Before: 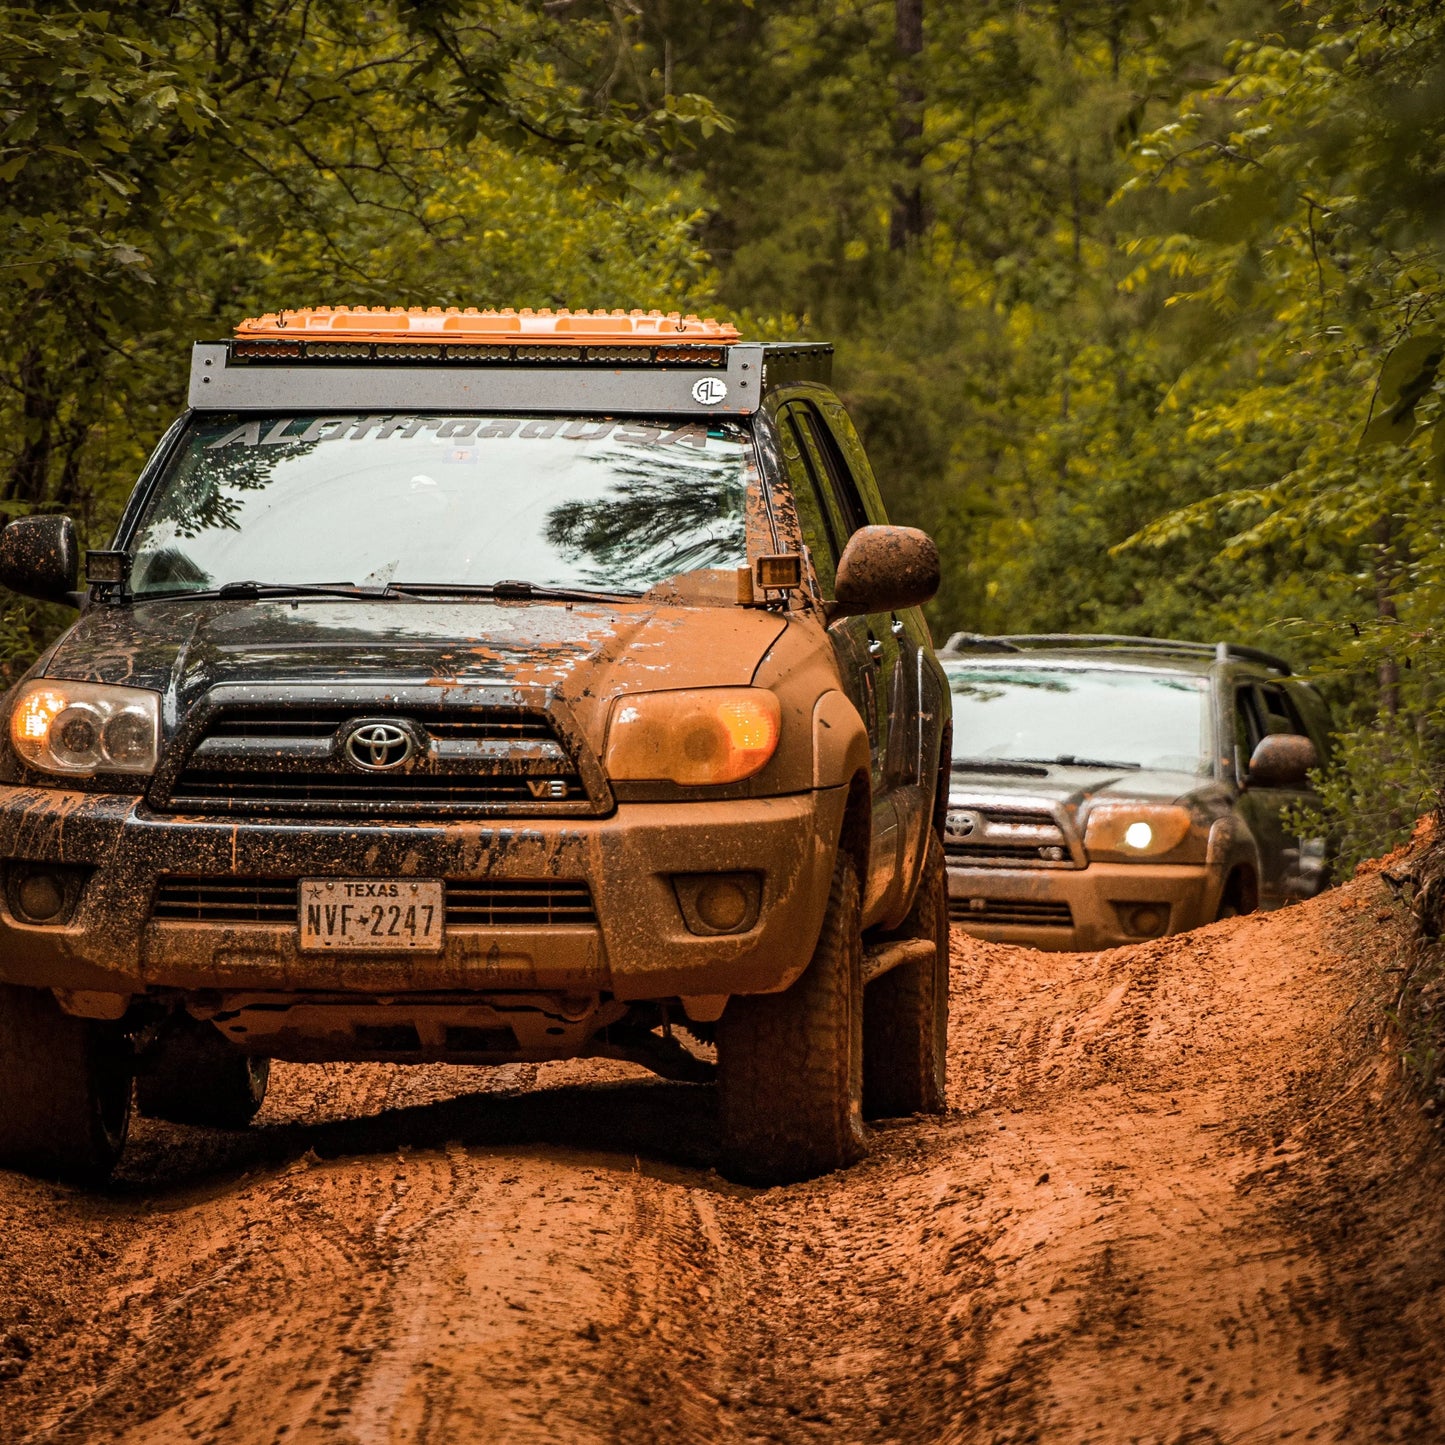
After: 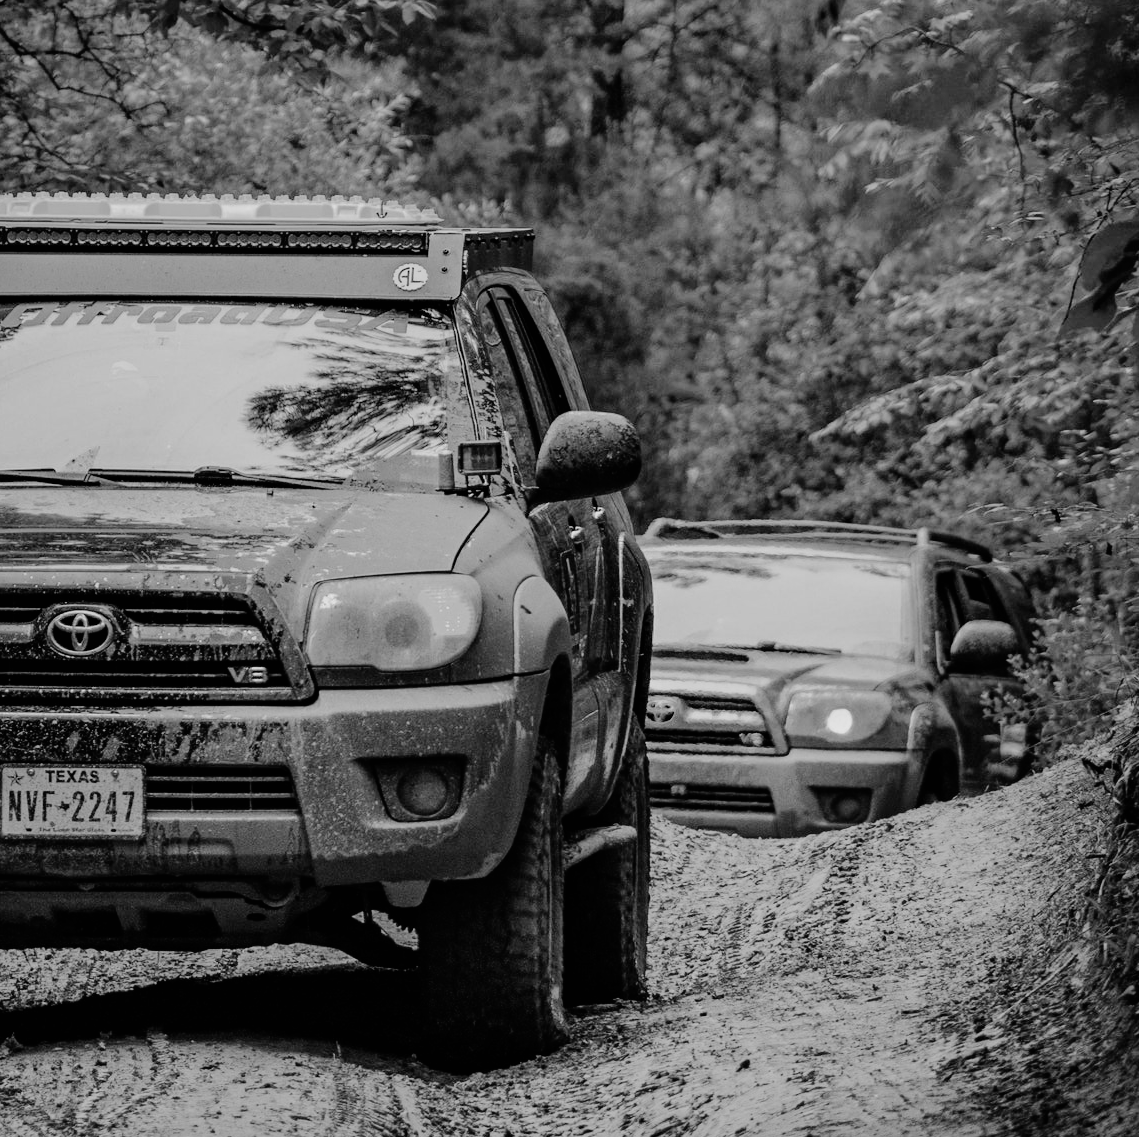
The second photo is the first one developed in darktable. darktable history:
tone curve: curves: ch0 [(0, 0) (0.003, 0.004) (0.011, 0.015) (0.025, 0.033) (0.044, 0.059) (0.069, 0.092) (0.1, 0.132) (0.136, 0.18) (0.177, 0.235) (0.224, 0.297) (0.277, 0.366) (0.335, 0.44) (0.399, 0.52) (0.468, 0.594) (0.543, 0.661) (0.623, 0.727) (0.709, 0.79) (0.801, 0.86) (0.898, 0.928) (1, 1)], preserve colors none
shadows and highlights: shadows 25, highlights -25
tone equalizer: on, module defaults
crop and rotate: left 20.74%, top 7.912%, right 0.375%, bottom 13.378%
monochrome: a 26.22, b 42.67, size 0.8
filmic rgb: black relative exposure -7.92 EV, white relative exposure 4.13 EV, threshold 3 EV, hardness 4.02, latitude 51.22%, contrast 1.013, shadows ↔ highlights balance 5.35%, color science v5 (2021), contrast in shadows safe, contrast in highlights safe, enable highlight reconstruction true
white balance: red 0.766, blue 1.537
